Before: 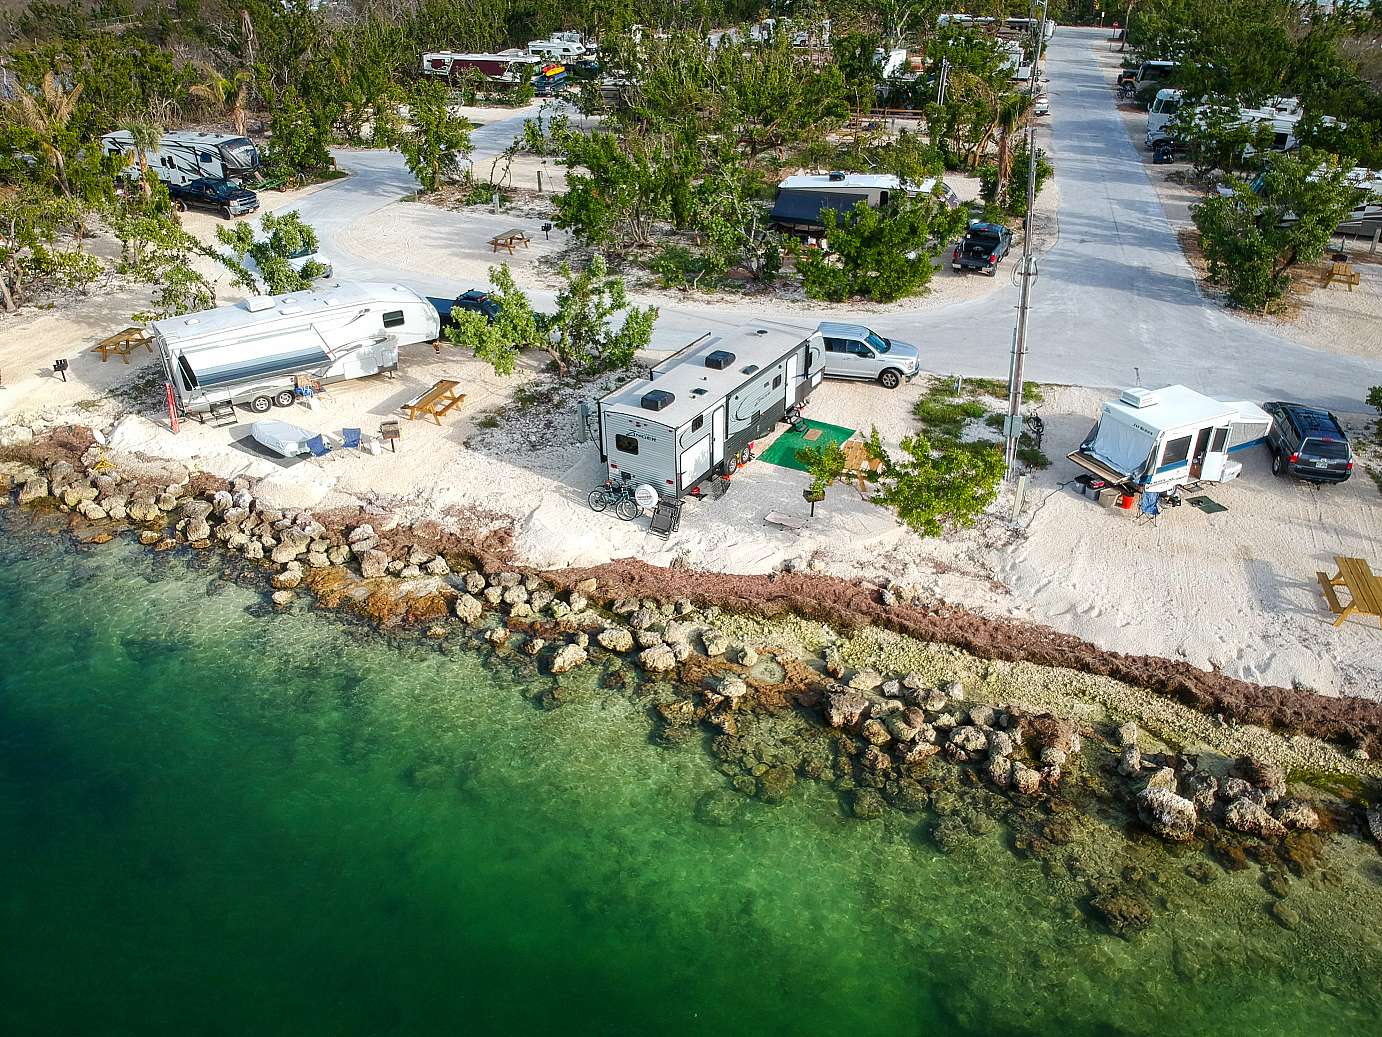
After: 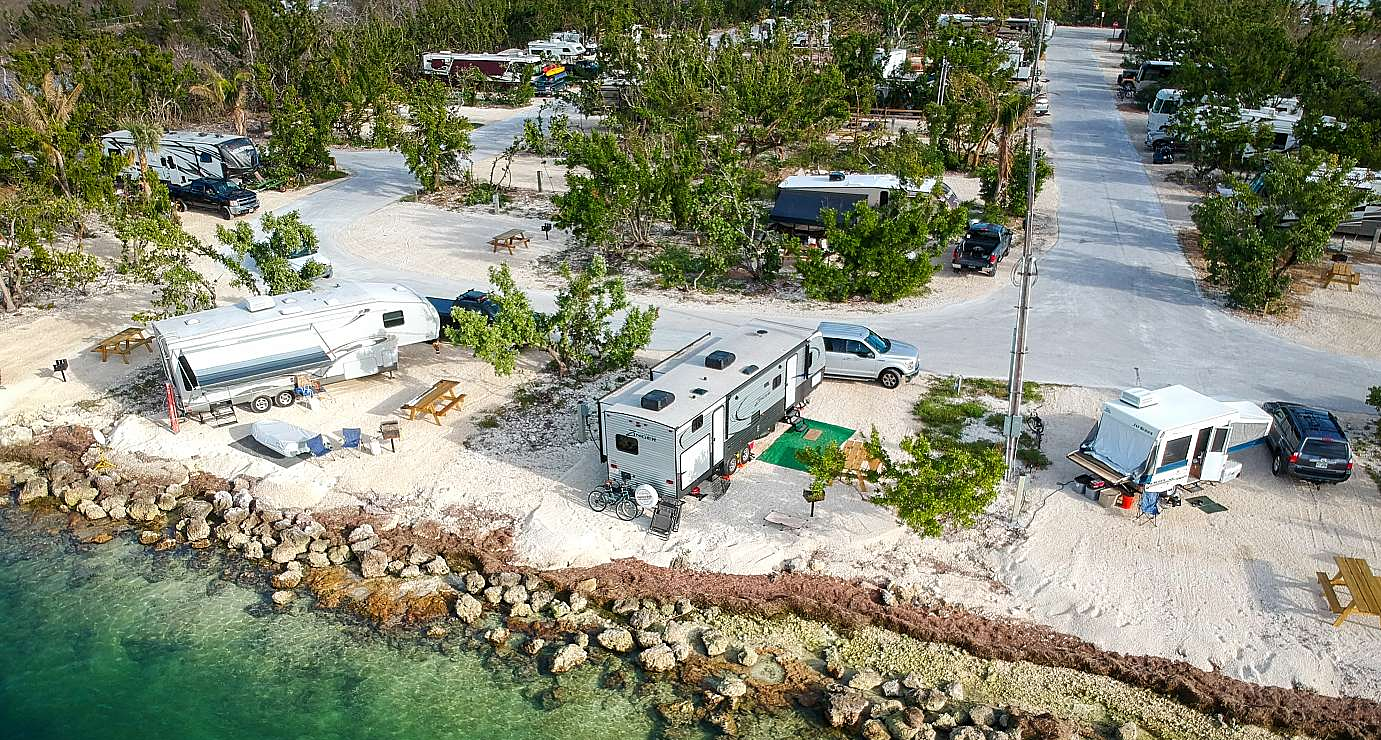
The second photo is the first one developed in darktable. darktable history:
crop: bottom 28.576%
sharpen: amount 0.2
rotate and perspective: automatic cropping original format, crop left 0, crop top 0
